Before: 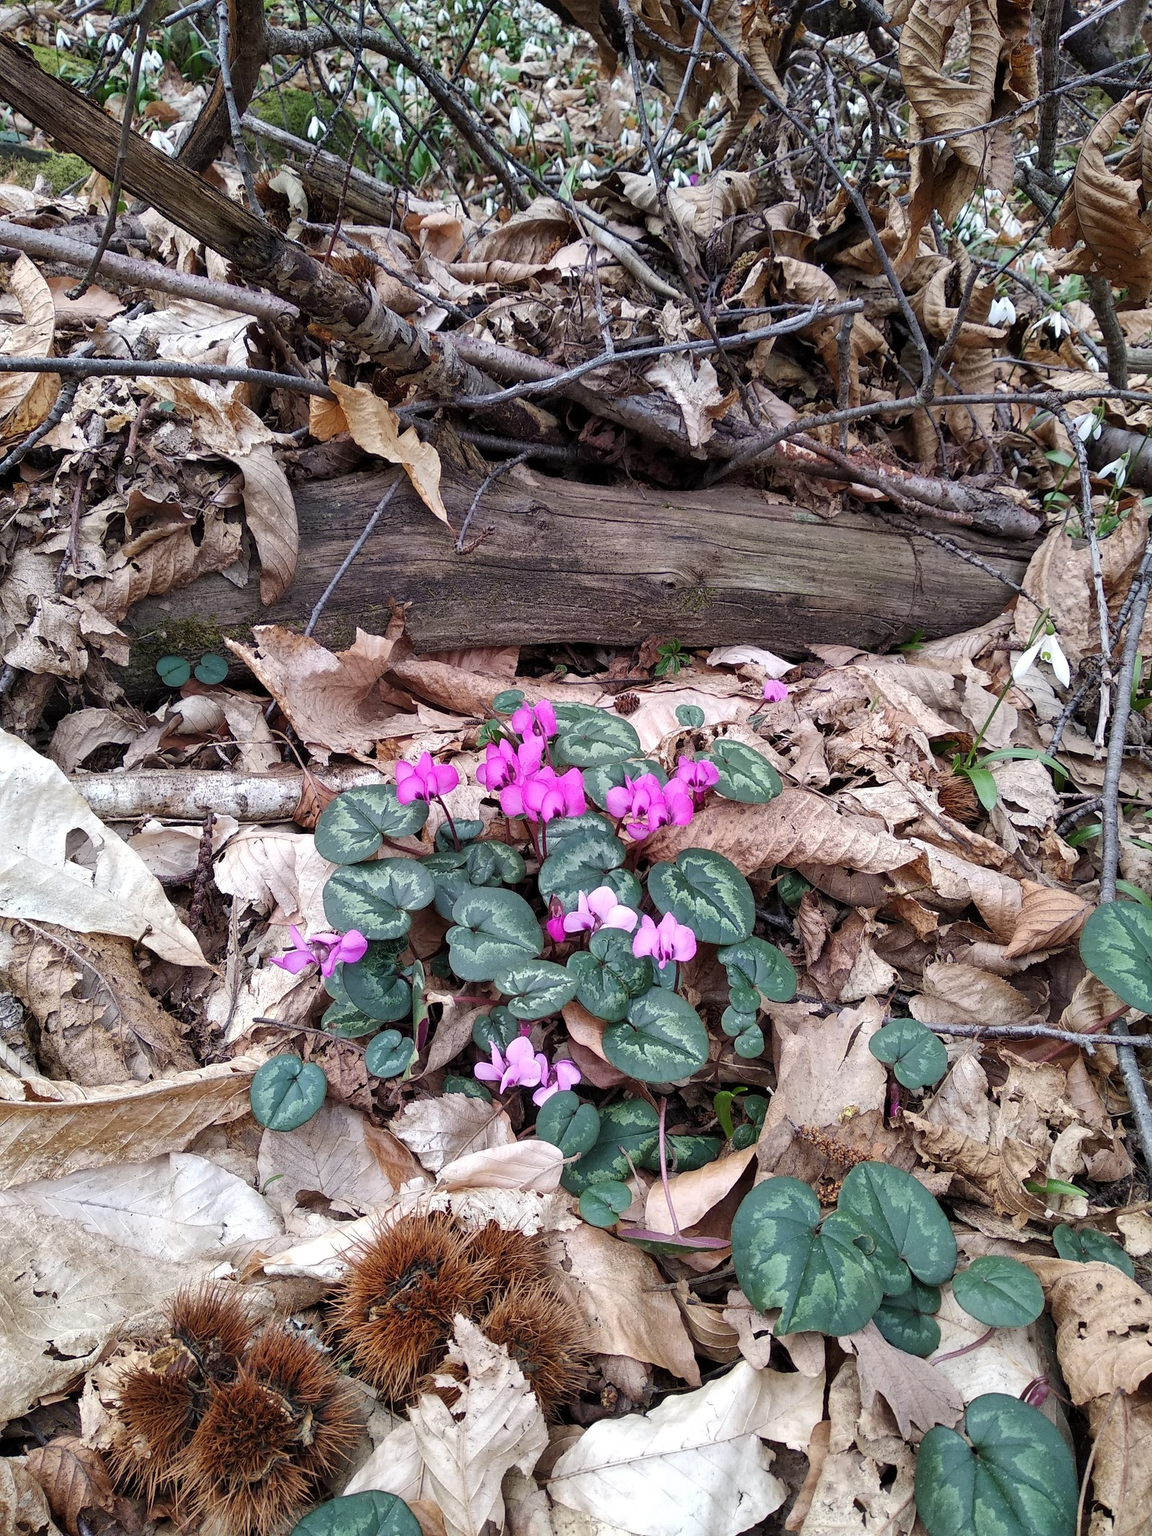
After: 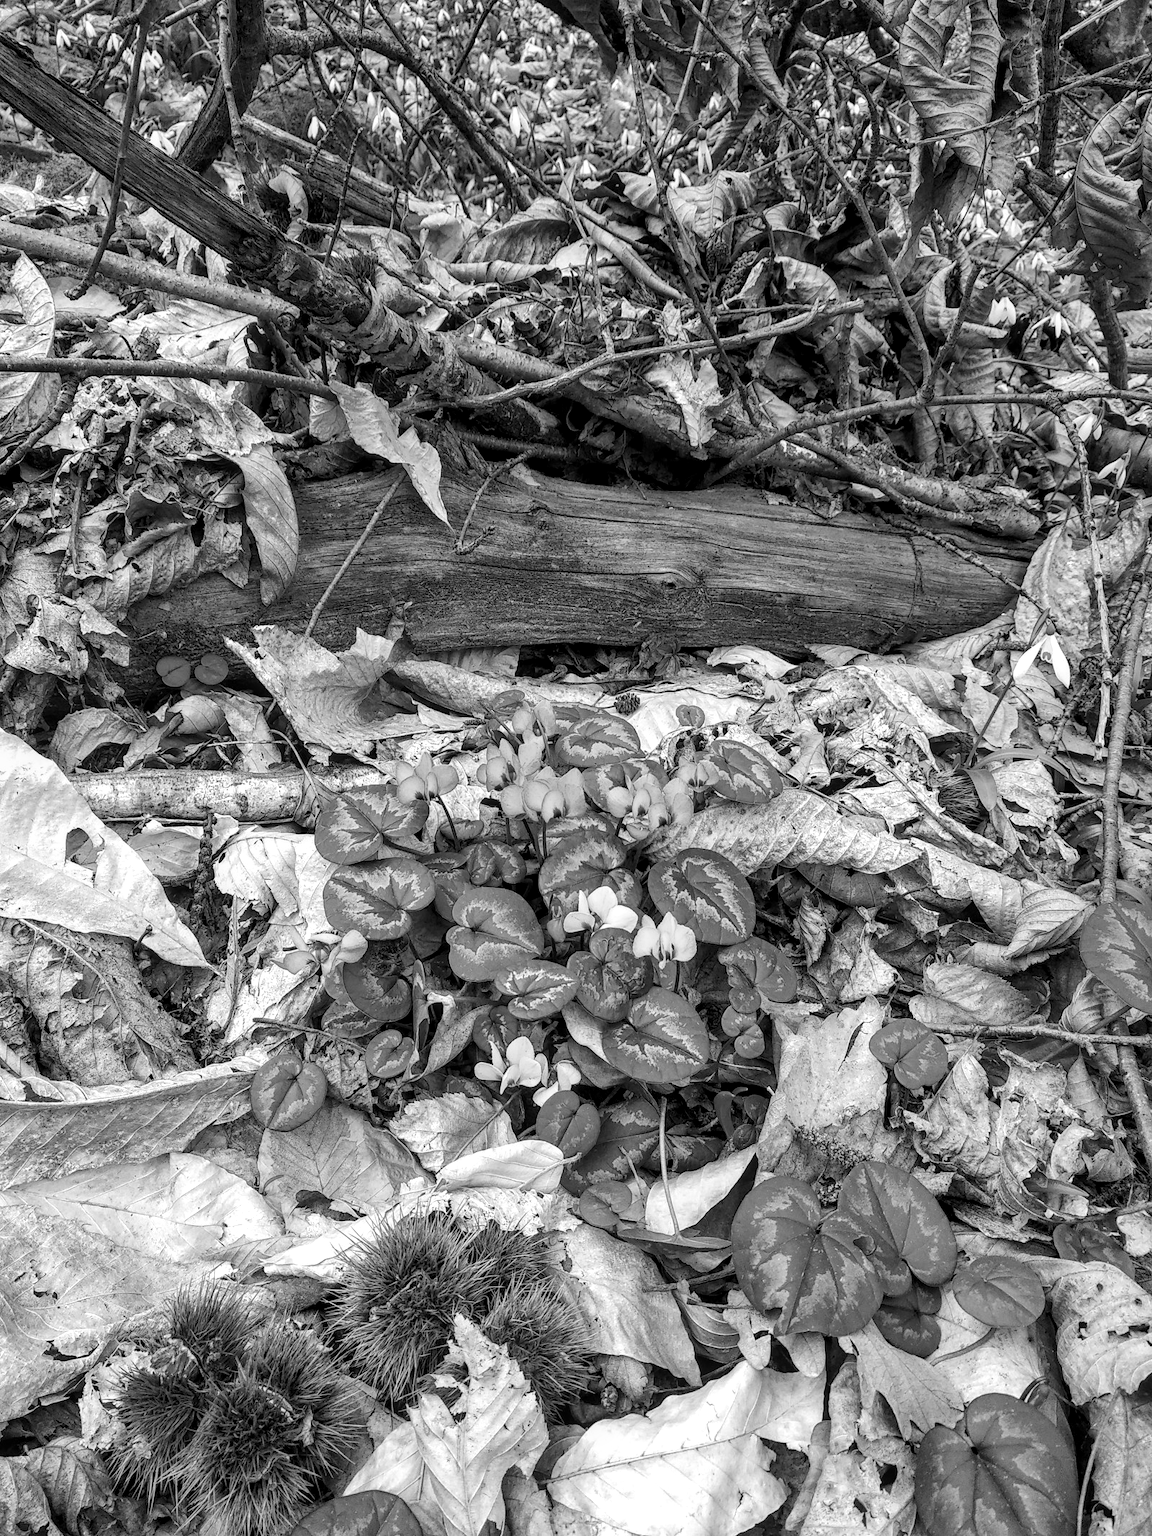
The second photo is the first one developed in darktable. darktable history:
local contrast: highlights 55%, shadows 53%, detail 130%, midtone range 0.445
color zones: curves: ch0 [(0.004, 0.588) (0.116, 0.636) (0.259, 0.476) (0.423, 0.464) (0.75, 0.5)]; ch1 [(0, 0) (0.143, 0) (0.286, 0) (0.429, 0) (0.571, 0) (0.714, 0) (0.857, 0)]
